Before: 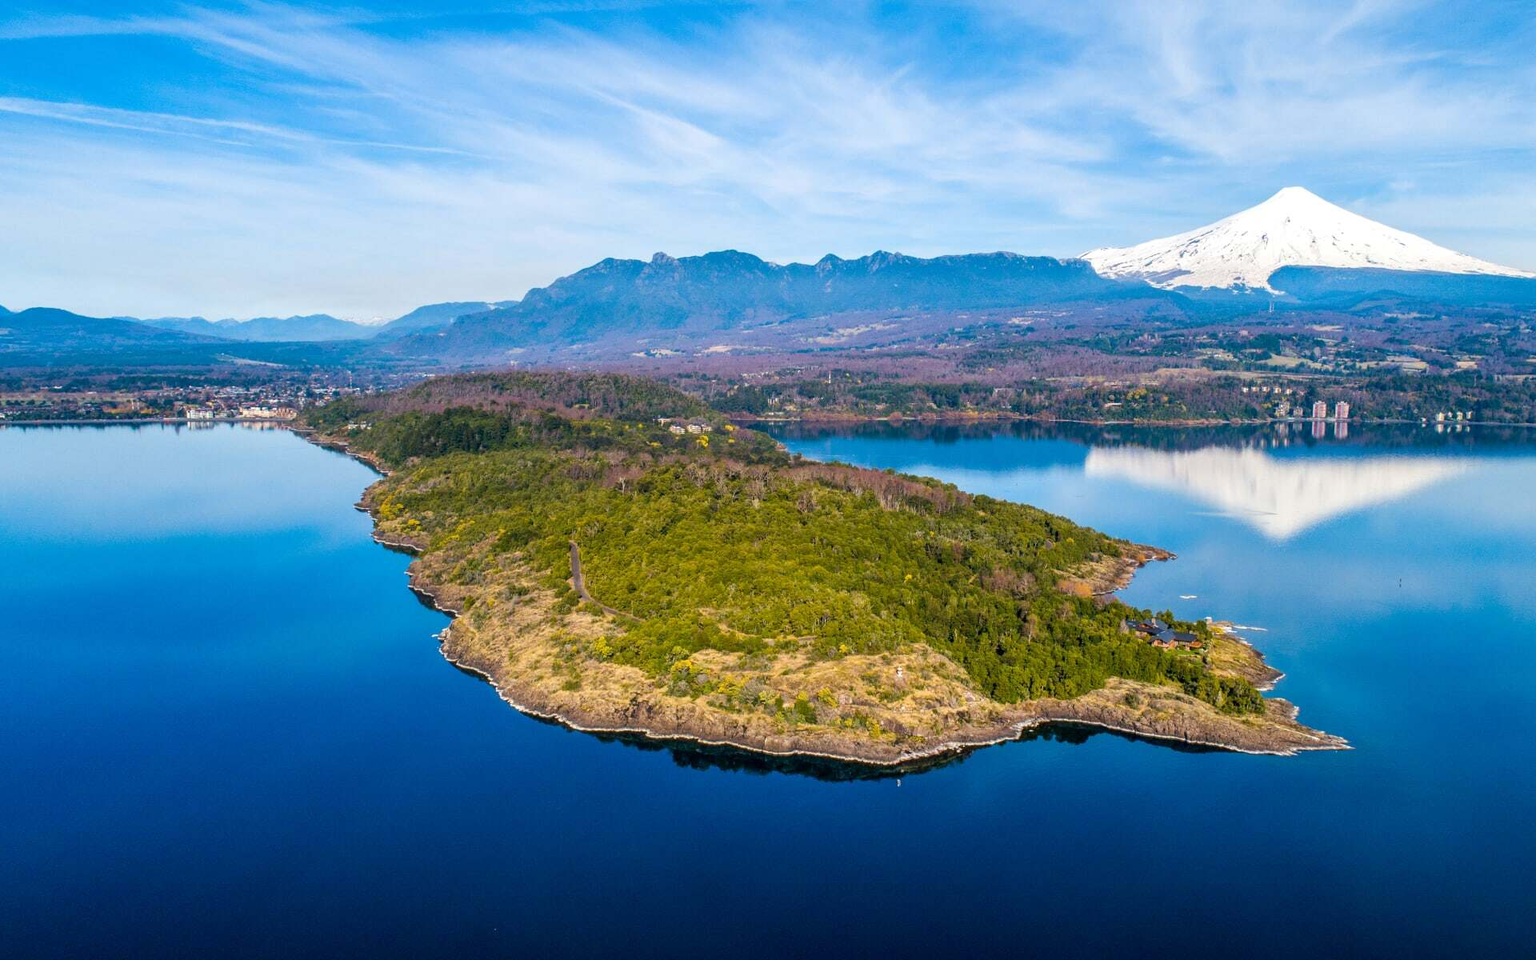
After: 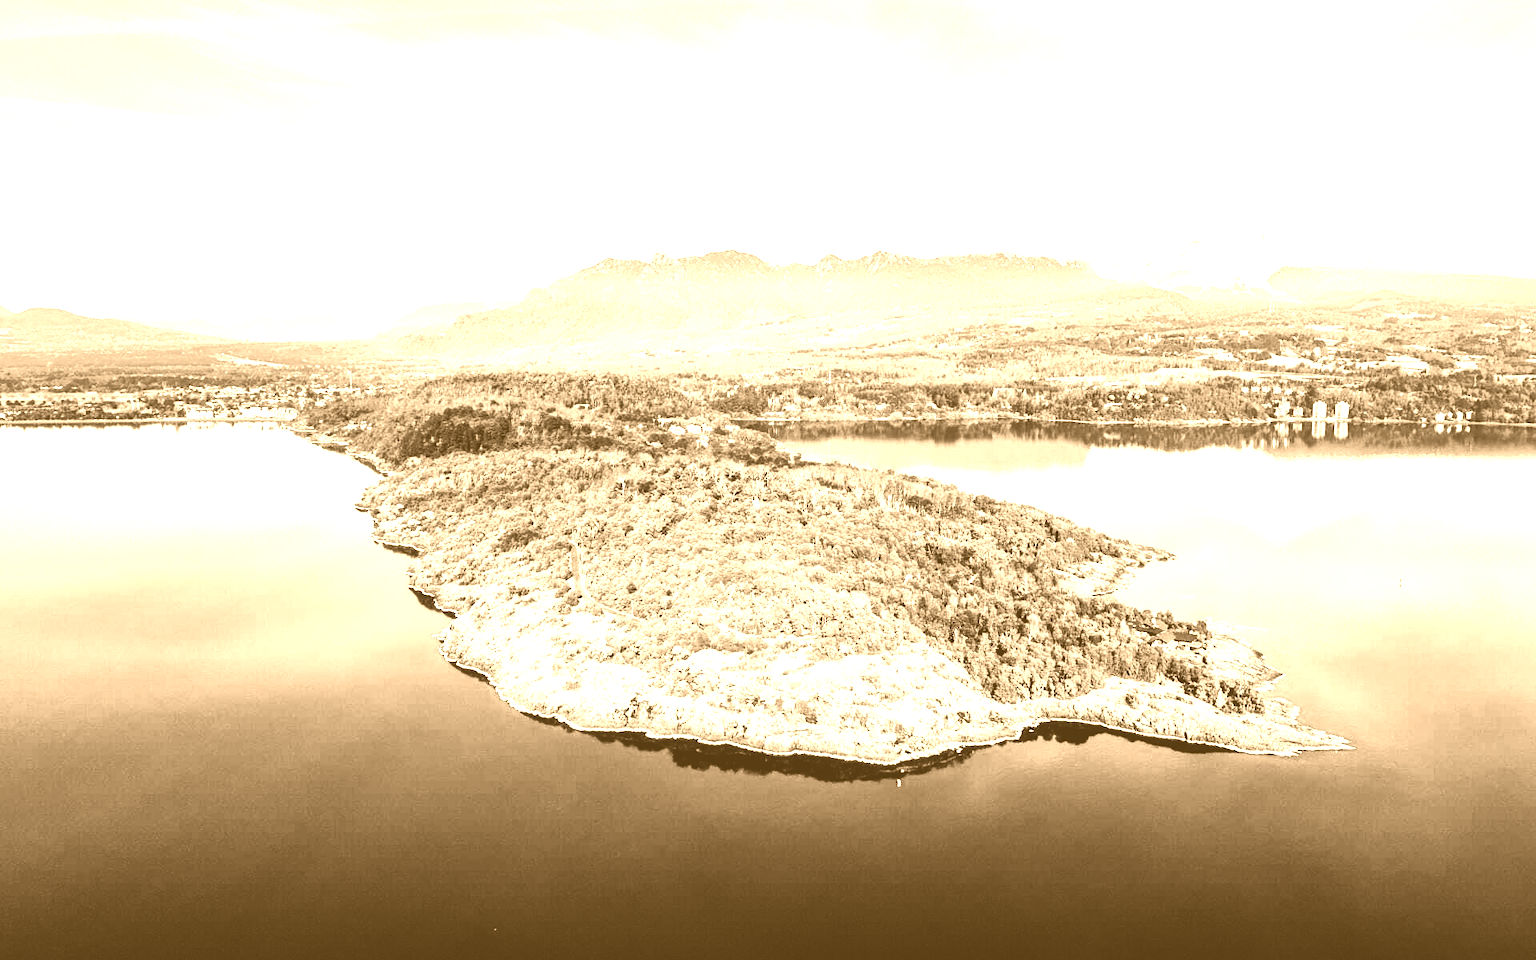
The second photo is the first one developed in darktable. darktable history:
colorize: hue 28.8°, source mix 100%
contrast brightness saturation: contrast 0.32, brightness -0.08, saturation 0.17
base curve: curves: ch0 [(0, 0.003) (0.001, 0.002) (0.006, 0.004) (0.02, 0.022) (0.048, 0.086) (0.094, 0.234) (0.162, 0.431) (0.258, 0.629) (0.385, 0.8) (0.548, 0.918) (0.751, 0.988) (1, 1)], preserve colors none
exposure: black level correction 0.001, compensate highlight preservation false
shadows and highlights: on, module defaults
